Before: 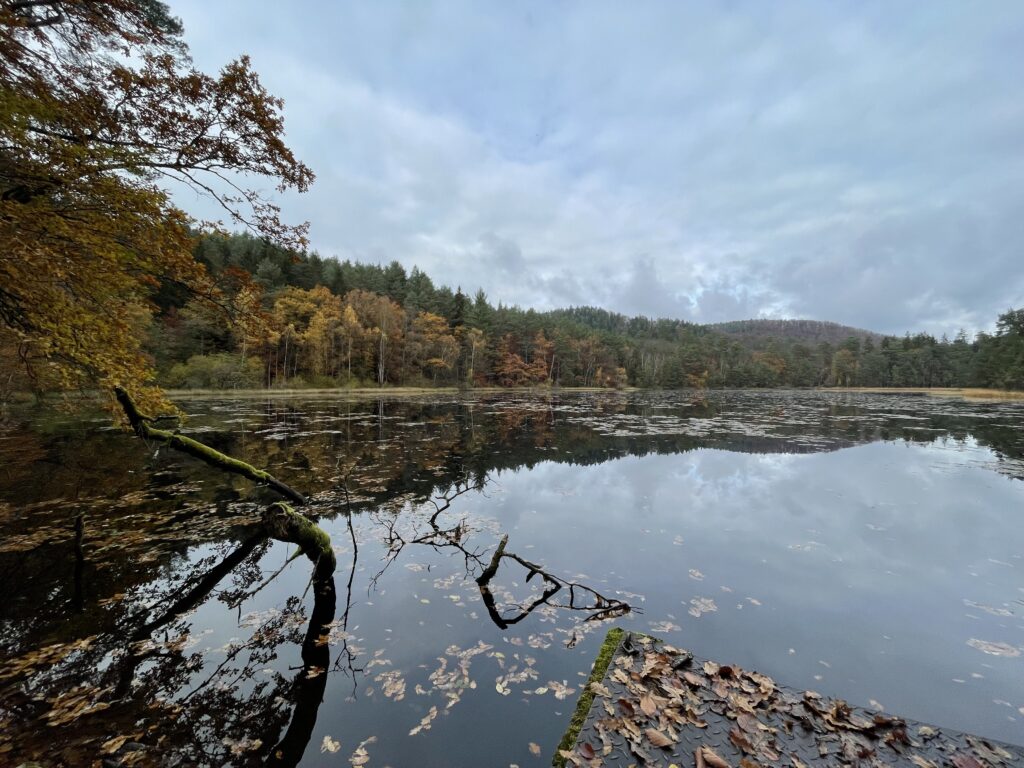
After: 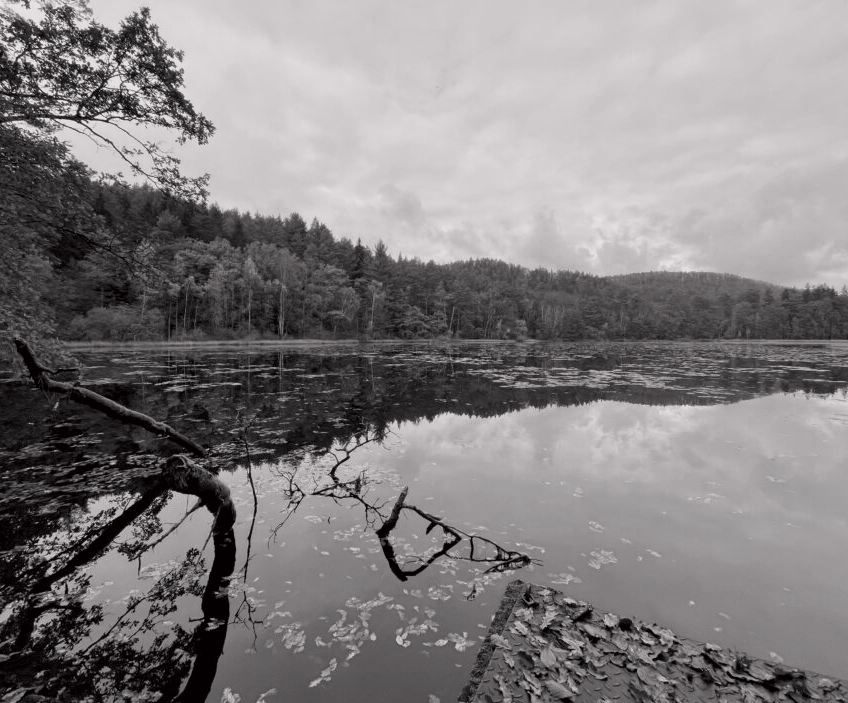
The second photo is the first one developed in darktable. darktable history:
crop: left 9.807%, top 6.259%, right 7.334%, bottom 2.177%
color calibration: output gray [0.18, 0.41, 0.41, 0], gray › normalize channels true, illuminant same as pipeline (D50), adaptation XYZ, x 0.346, y 0.359, gamut compression 0
tone curve: curves: ch0 [(0.013, 0) (0.061, 0.068) (0.239, 0.256) (0.502, 0.505) (0.683, 0.676) (0.761, 0.773) (0.858, 0.858) (0.987, 0.945)]; ch1 [(0, 0) (0.172, 0.123) (0.304, 0.267) (0.414, 0.395) (0.472, 0.473) (0.502, 0.508) (0.521, 0.528) (0.583, 0.595) (0.654, 0.673) (0.728, 0.761) (1, 1)]; ch2 [(0, 0) (0.411, 0.424) (0.485, 0.476) (0.502, 0.502) (0.553, 0.557) (0.57, 0.576) (1, 1)], color space Lab, independent channels, preserve colors none
